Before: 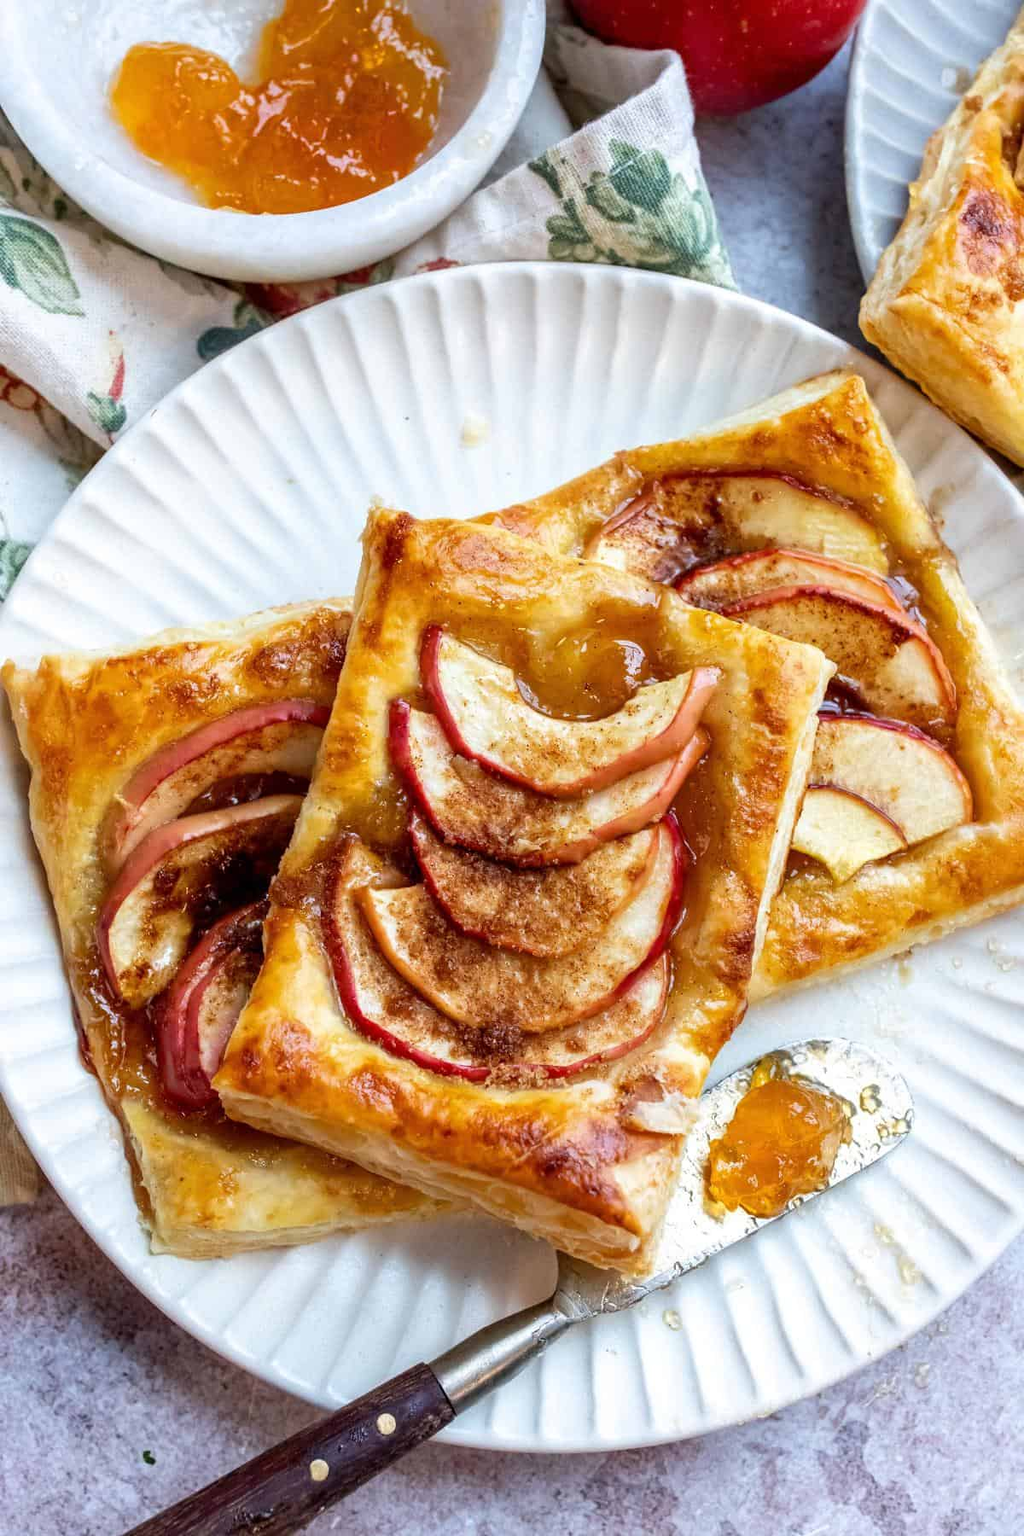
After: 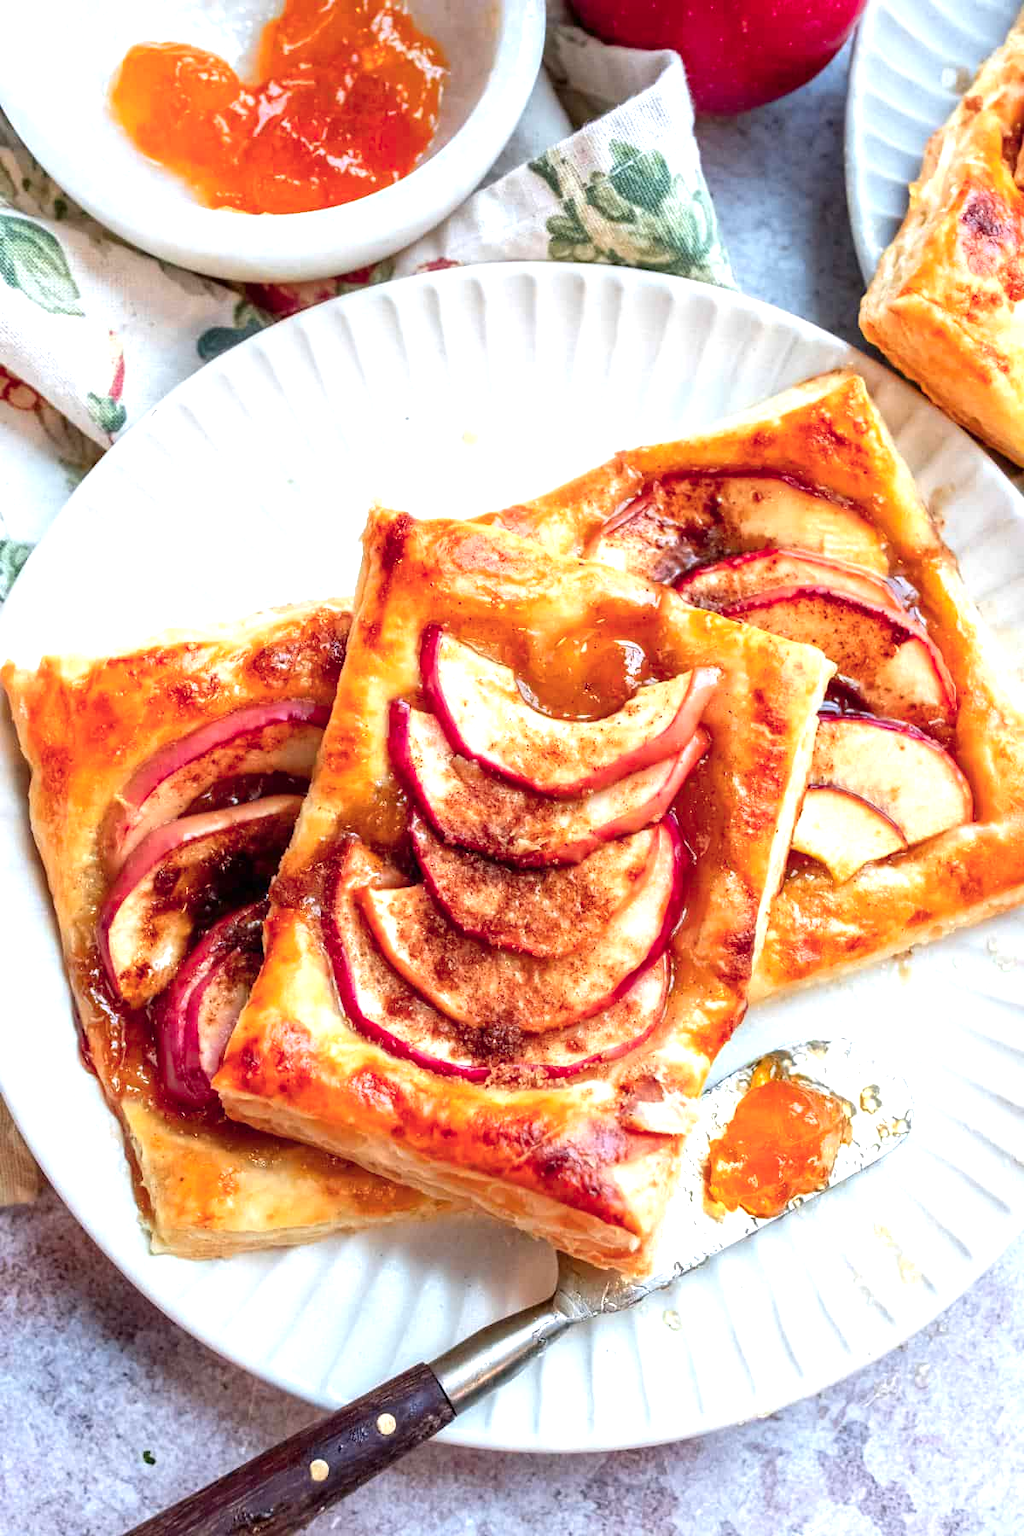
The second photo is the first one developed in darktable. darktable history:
exposure: exposure 0.564 EV, compensate highlight preservation false
color zones: curves: ch1 [(0.239, 0.552) (0.75, 0.5)]; ch2 [(0.25, 0.462) (0.749, 0.457)], mix 25.94%
